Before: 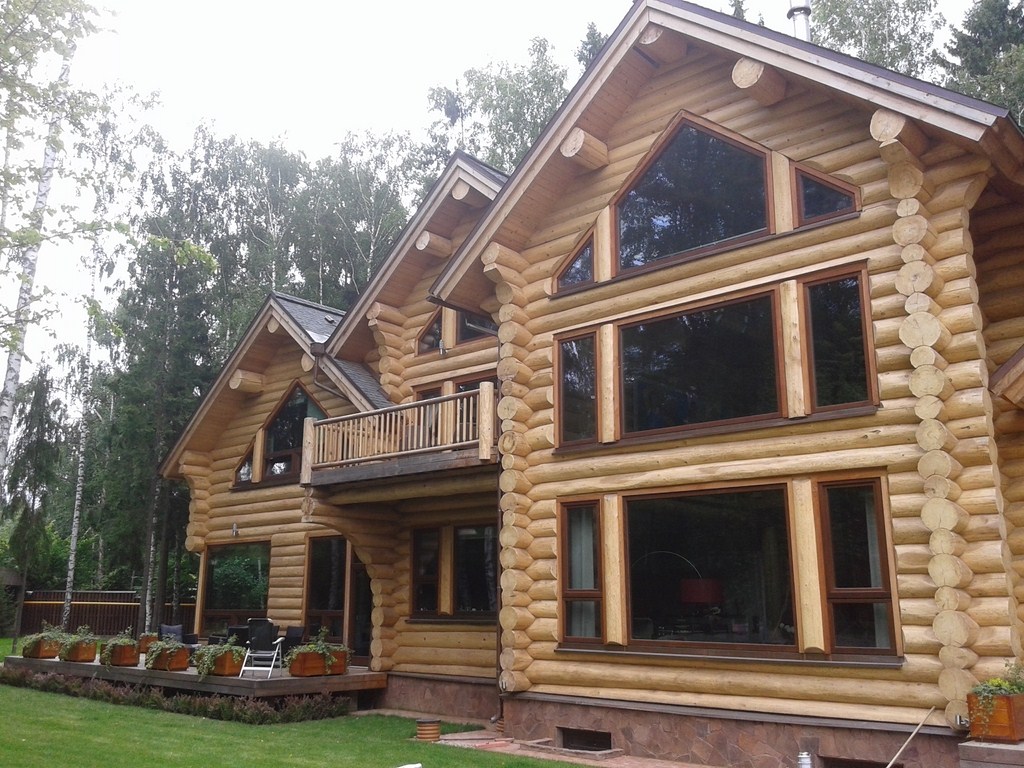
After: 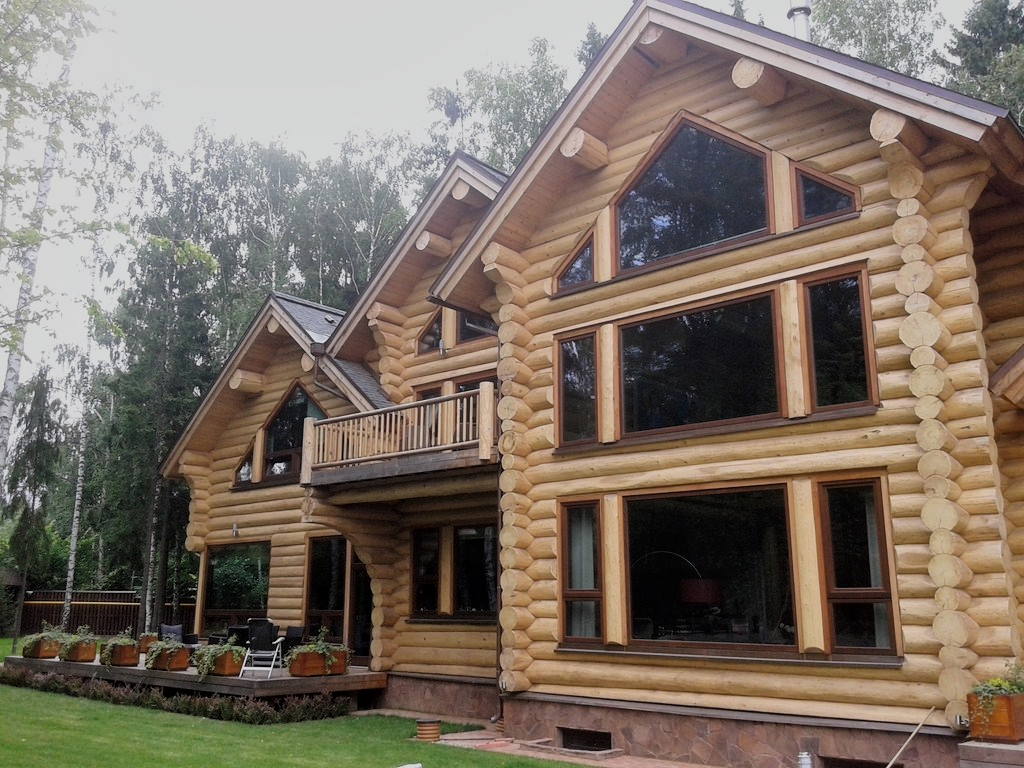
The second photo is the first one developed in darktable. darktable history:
filmic rgb: black relative exposure -7.65 EV, white relative exposure 4.56 EV, hardness 3.61, color science v6 (2022)
local contrast: mode bilateral grid, contrast 20, coarseness 50, detail 120%, midtone range 0.2
